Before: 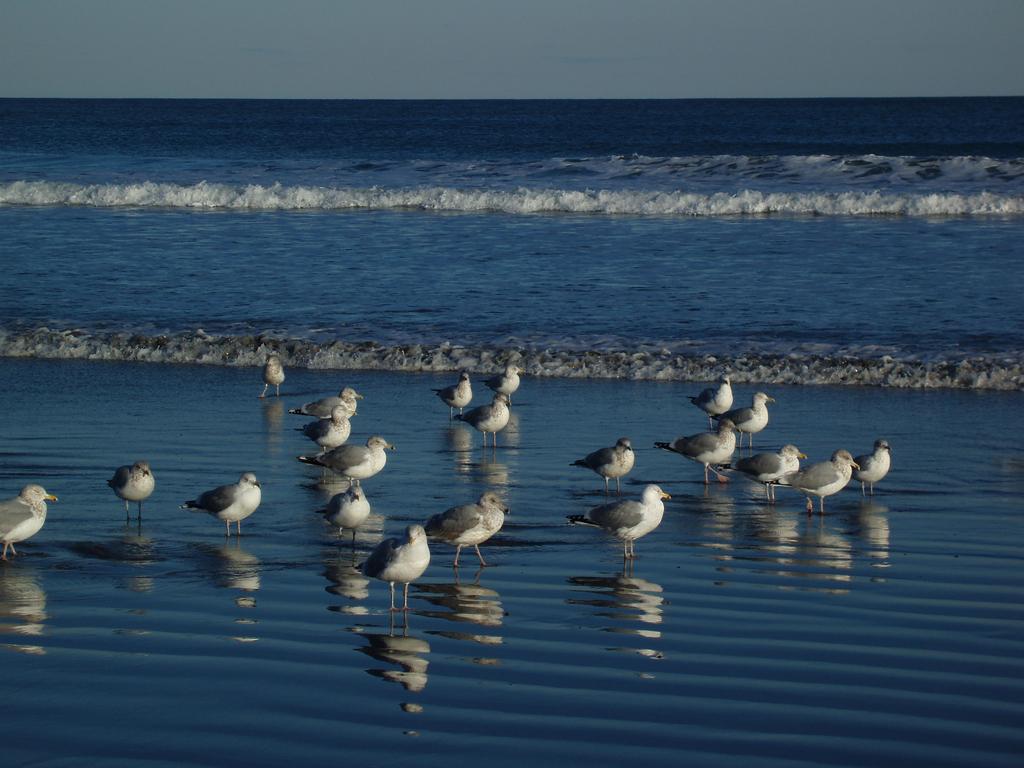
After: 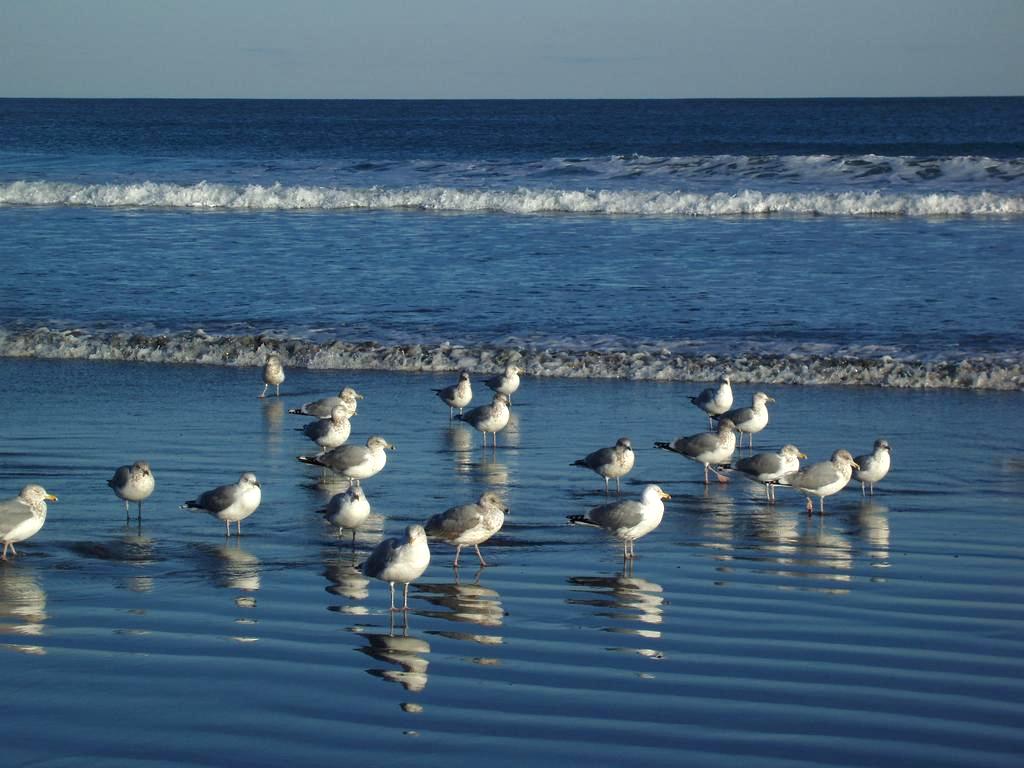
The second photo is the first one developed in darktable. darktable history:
exposure: black level correction 0, exposure 0.684 EV, compensate highlight preservation false
local contrast: highlights 101%, shadows 101%, detail 119%, midtone range 0.2
shadows and highlights: shadows 42.74, highlights 6.95, shadows color adjustment 97.66%
base curve: preserve colors none
